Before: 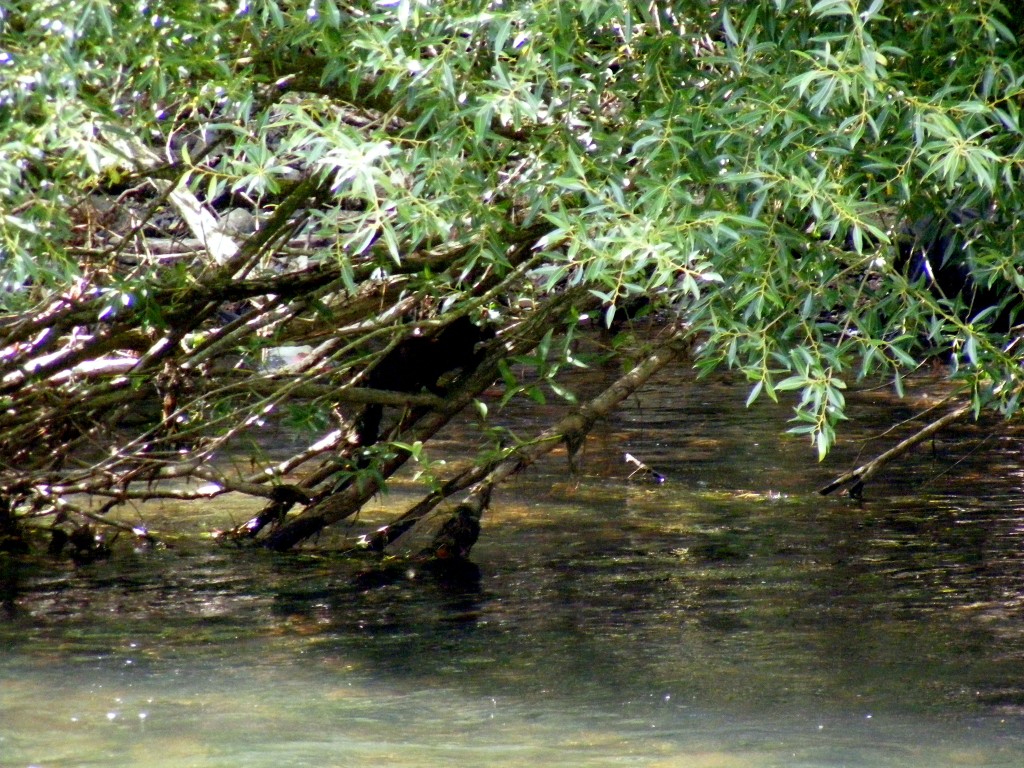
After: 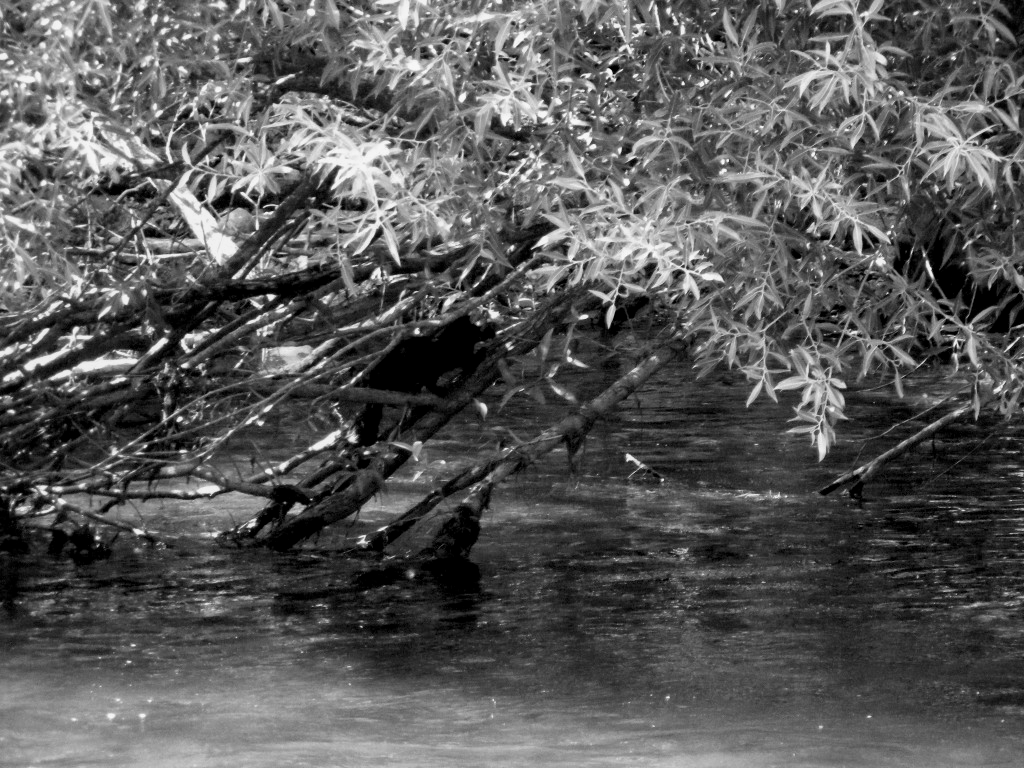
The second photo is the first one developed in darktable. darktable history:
tone curve: curves: ch0 [(0, 0) (0.915, 0.89) (1, 1)]
monochrome: a -74.22, b 78.2
white balance: emerald 1
local contrast: mode bilateral grid, contrast 20, coarseness 50, detail 120%, midtone range 0.2
